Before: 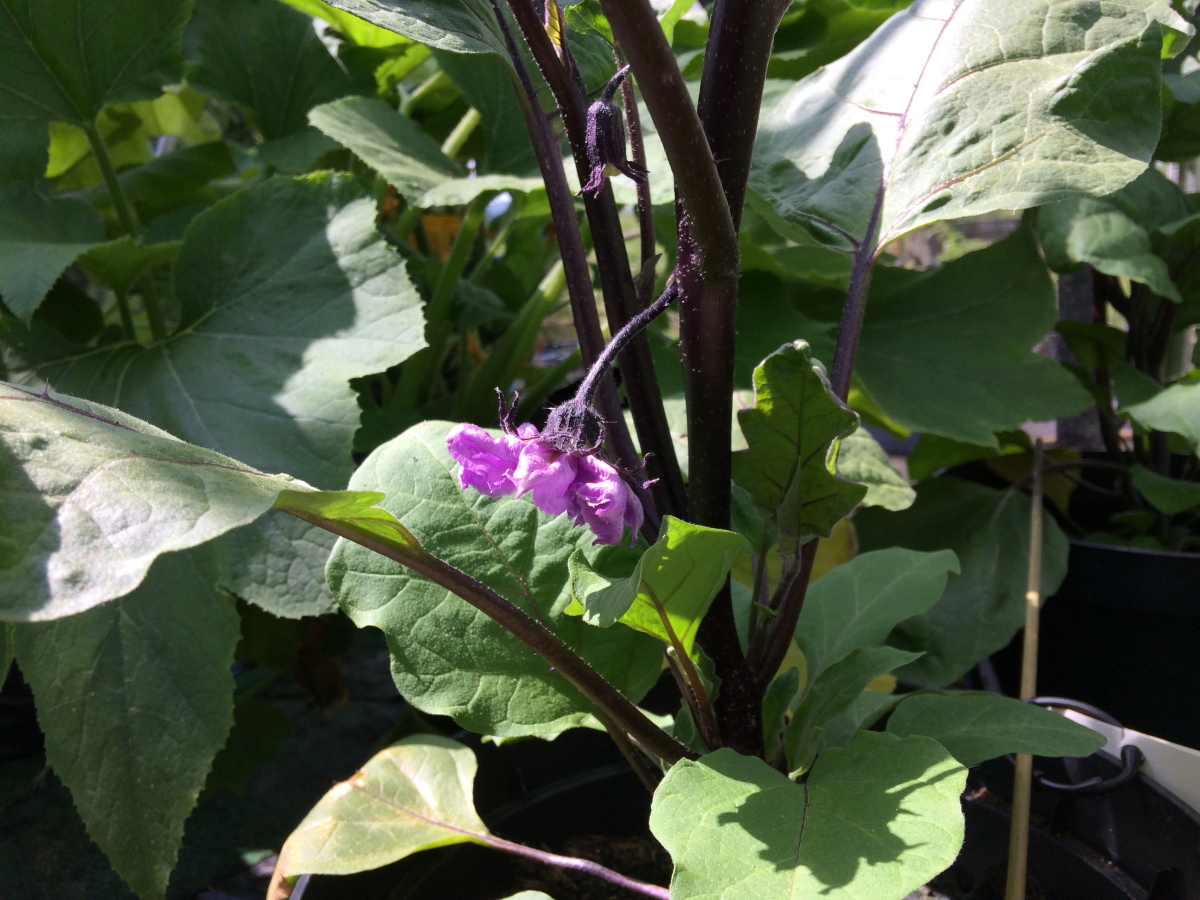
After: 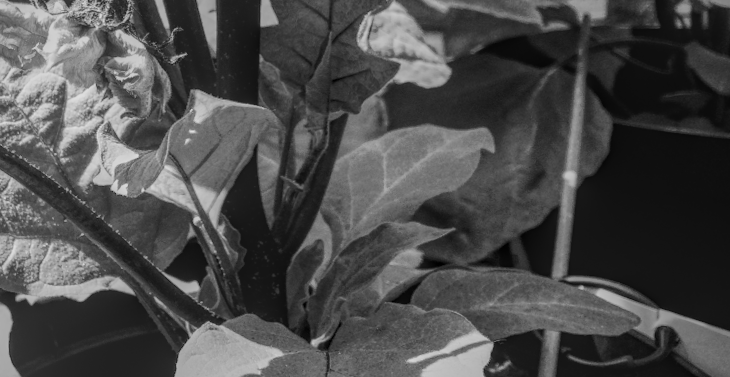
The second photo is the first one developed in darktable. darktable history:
crop and rotate: left 35.509%, top 50.238%, bottom 4.934%
tone curve: curves: ch0 [(0, 0.032) (0.181, 0.156) (0.751, 0.829) (1, 1)], color space Lab, linked channels, preserve colors none
local contrast: highlights 20%, shadows 30%, detail 200%, midtone range 0.2
vignetting: fall-off radius 60.92%
monochrome: a -6.99, b 35.61, size 1.4
base curve: curves: ch0 [(0, 0) (0.005, 0.002) (0.15, 0.3) (0.4, 0.7) (0.75, 0.95) (1, 1)], preserve colors none
color correction: highlights a* 14.46, highlights b* 5.85, shadows a* -5.53, shadows b* -15.24, saturation 0.85
rotate and perspective: rotation 0.062°, lens shift (vertical) 0.115, lens shift (horizontal) -0.133, crop left 0.047, crop right 0.94, crop top 0.061, crop bottom 0.94
